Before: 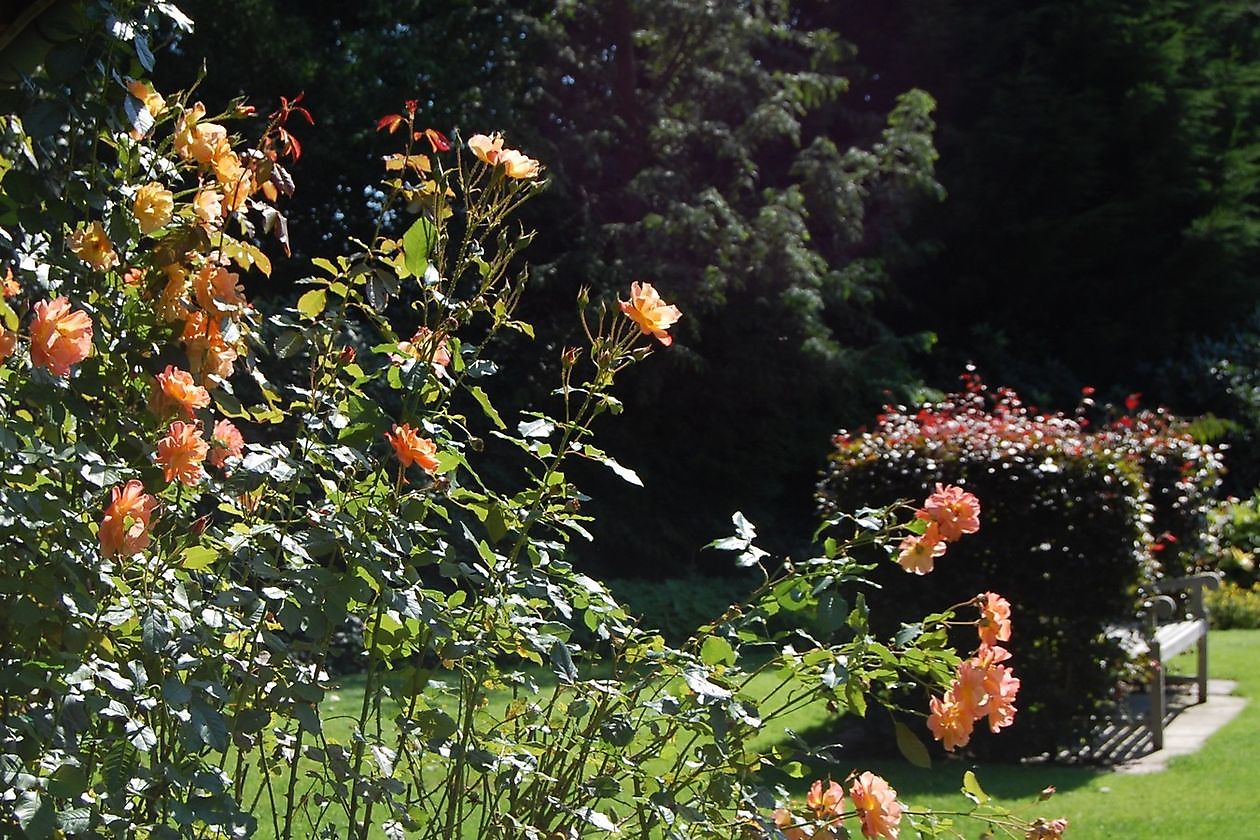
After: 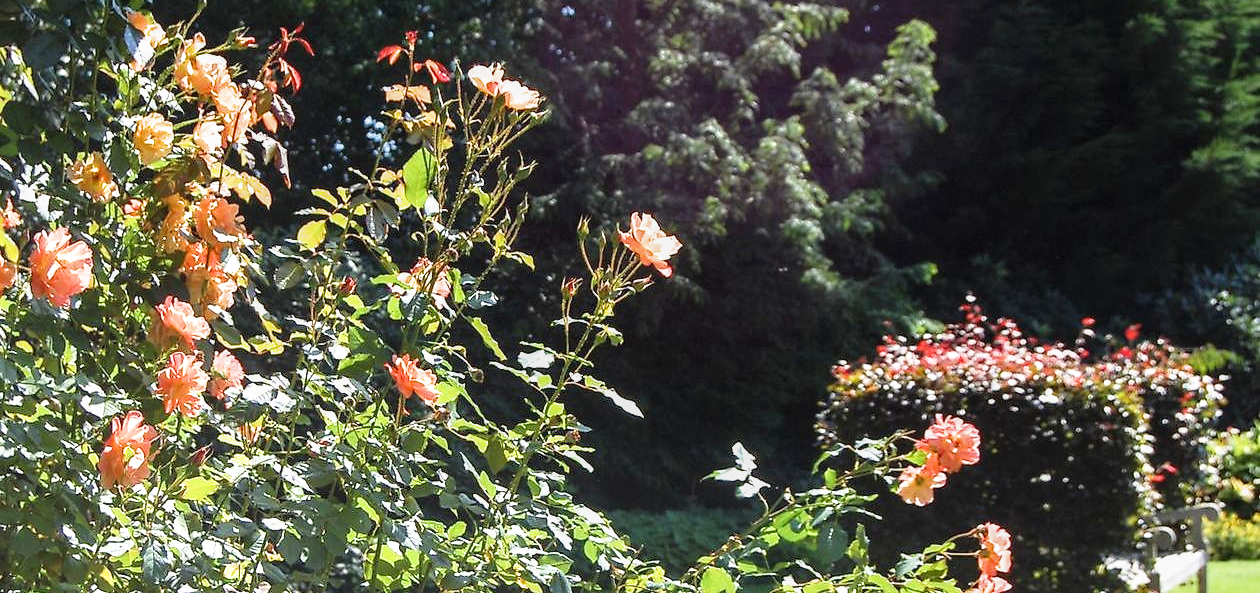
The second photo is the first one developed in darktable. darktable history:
exposure: black level correction 0, exposure 1.379 EV, compensate exposure bias true, compensate highlight preservation false
filmic rgb: black relative exposure -14.19 EV, white relative exposure 3.39 EV, hardness 7.89, preserve chrominance max RGB
local contrast: on, module defaults
crop and rotate: top 8.293%, bottom 20.996%
